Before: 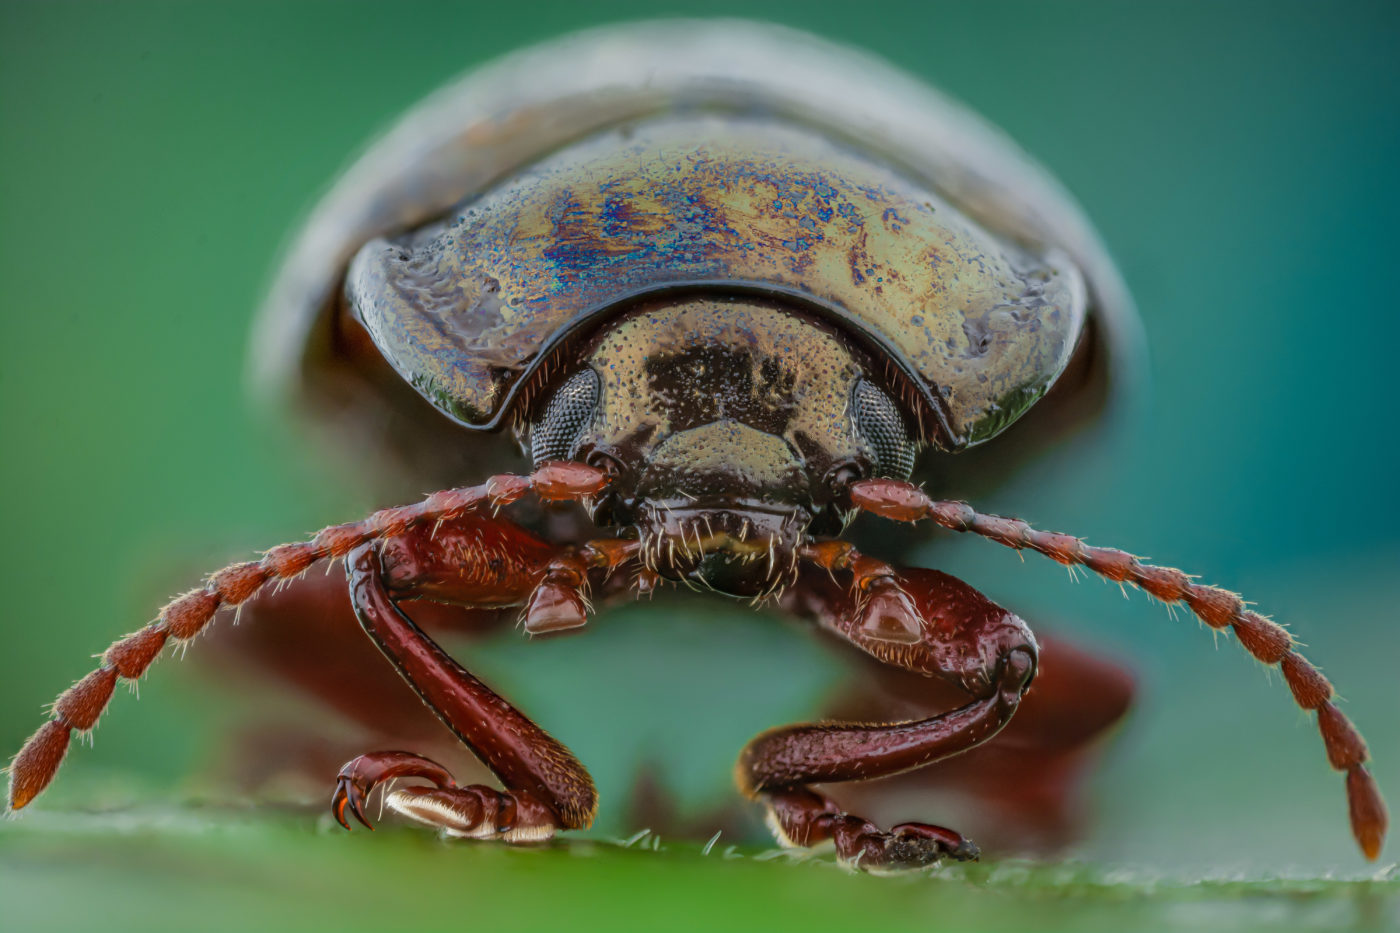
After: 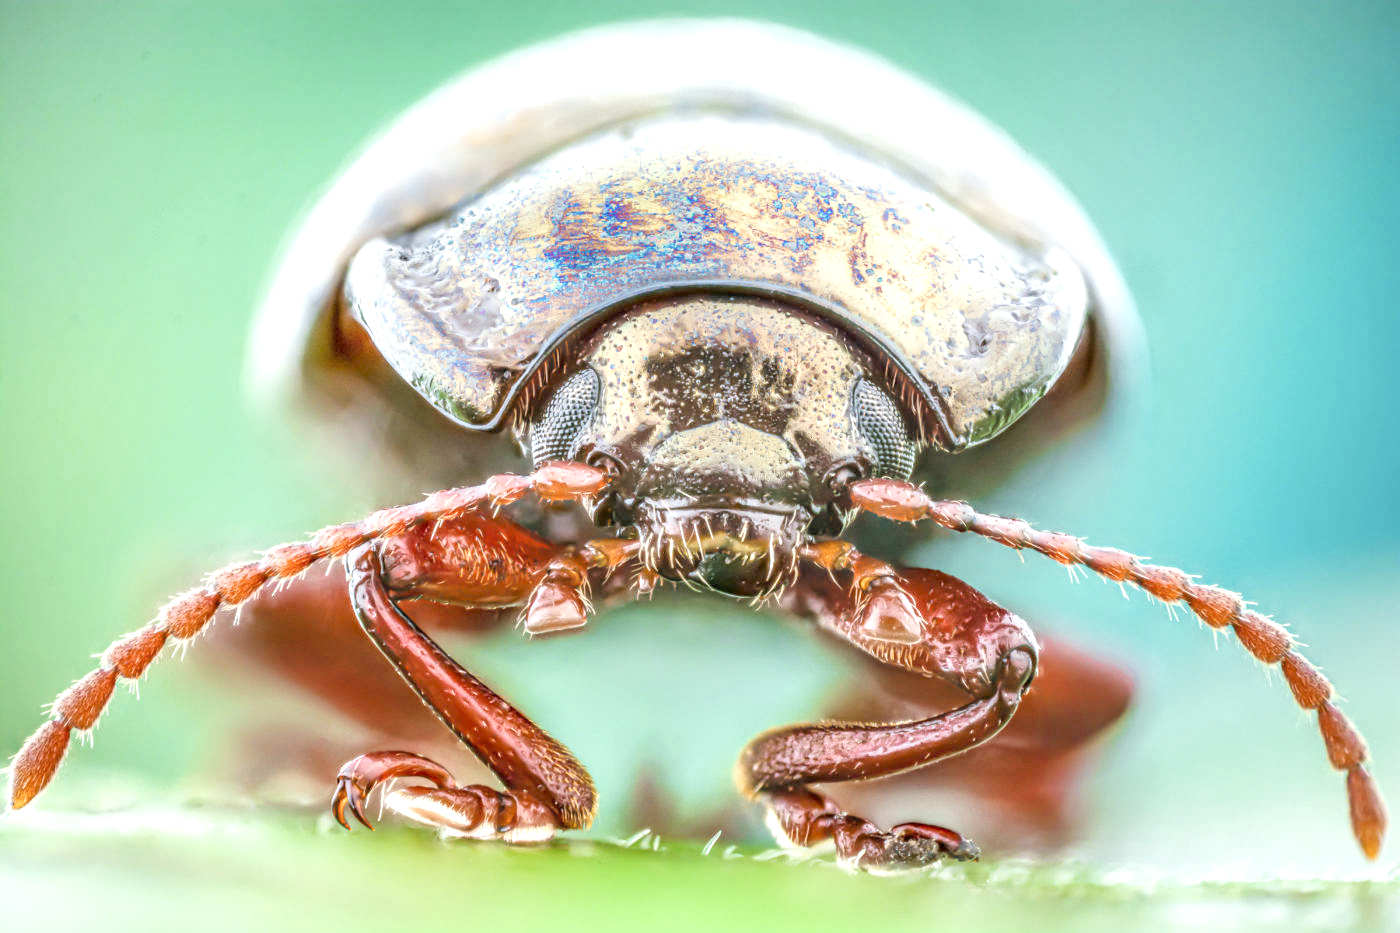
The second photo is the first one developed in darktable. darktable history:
filmic rgb: middle gray luminance 4.16%, black relative exposure -13.12 EV, white relative exposure 5.04 EV, target black luminance 0%, hardness 5.2, latitude 59.53%, contrast 0.755, highlights saturation mix 3.99%, shadows ↔ highlights balance 25.83%, preserve chrominance no, color science v3 (2019), use custom middle-gray values true
local contrast: on, module defaults
levels: levels [0, 0.43, 0.859]
